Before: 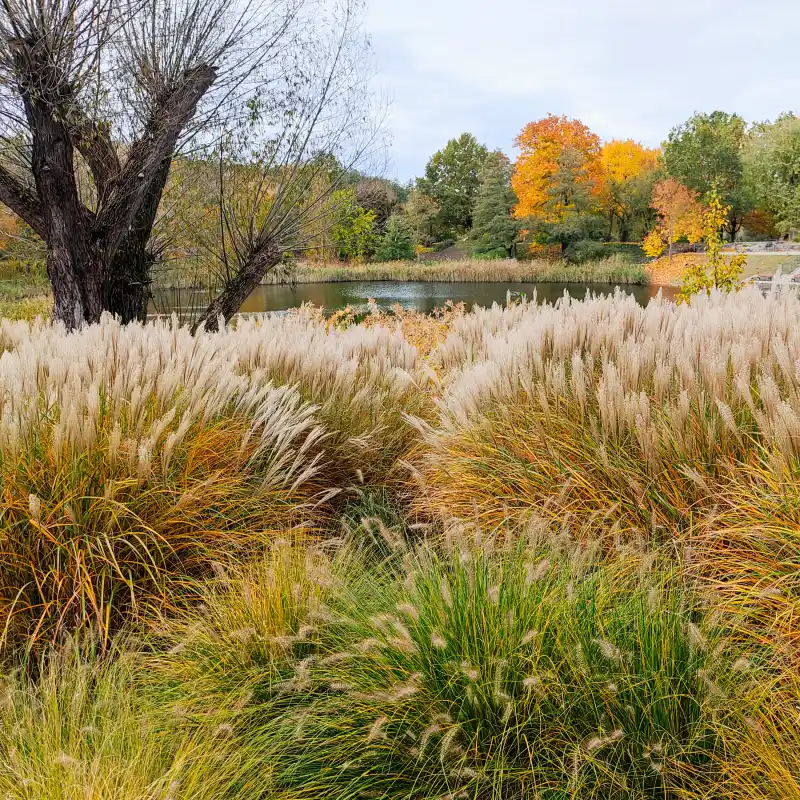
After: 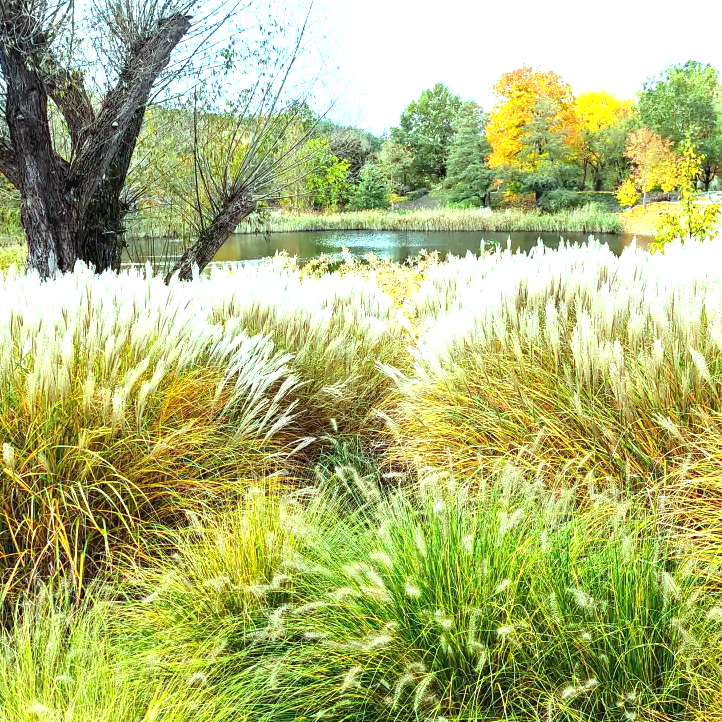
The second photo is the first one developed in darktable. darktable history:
exposure: black level correction 0, exposure 1.1 EV, compensate exposure bias true, compensate highlight preservation false
crop: left 3.305%, top 6.436%, right 6.389%, bottom 3.258%
color balance: mode lift, gamma, gain (sRGB), lift [0.997, 0.979, 1.021, 1.011], gamma [1, 1.084, 0.916, 0.998], gain [1, 0.87, 1.13, 1.101], contrast 4.55%, contrast fulcrum 38.24%, output saturation 104.09%
